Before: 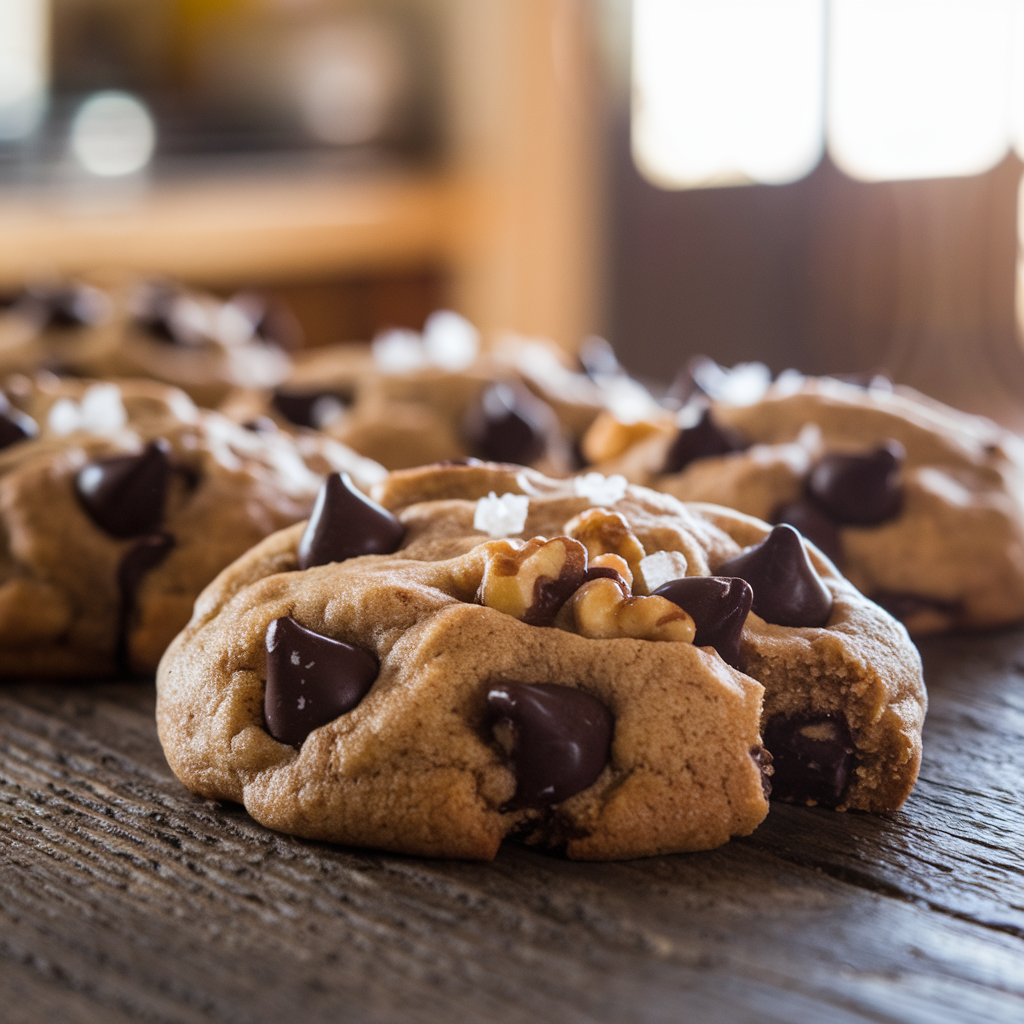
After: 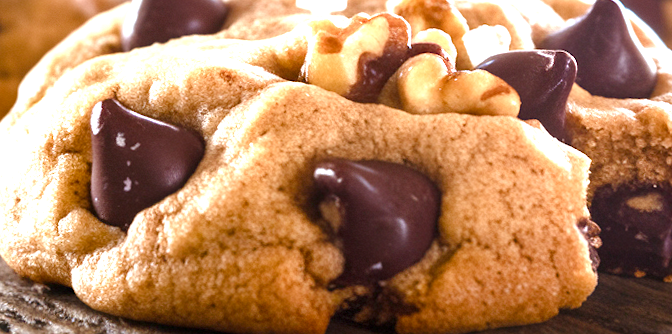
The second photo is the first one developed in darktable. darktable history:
exposure: exposure 1.16 EV, compensate exposure bias true, compensate highlight preservation false
rotate and perspective: rotation -1.17°, automatic cropping off
crop: left 18.091%, top 51.13%, right 17.525%, bottom 16.85%
color balance rgb: perceptual saturation grading › global saturation 20%, perceptual saturation grading › highlights -50%, perceptual saturation grading › shadows 30%, perceptual brilliance grading › global brilliance 10%, perceptual brilliance grading › shadows 15%
